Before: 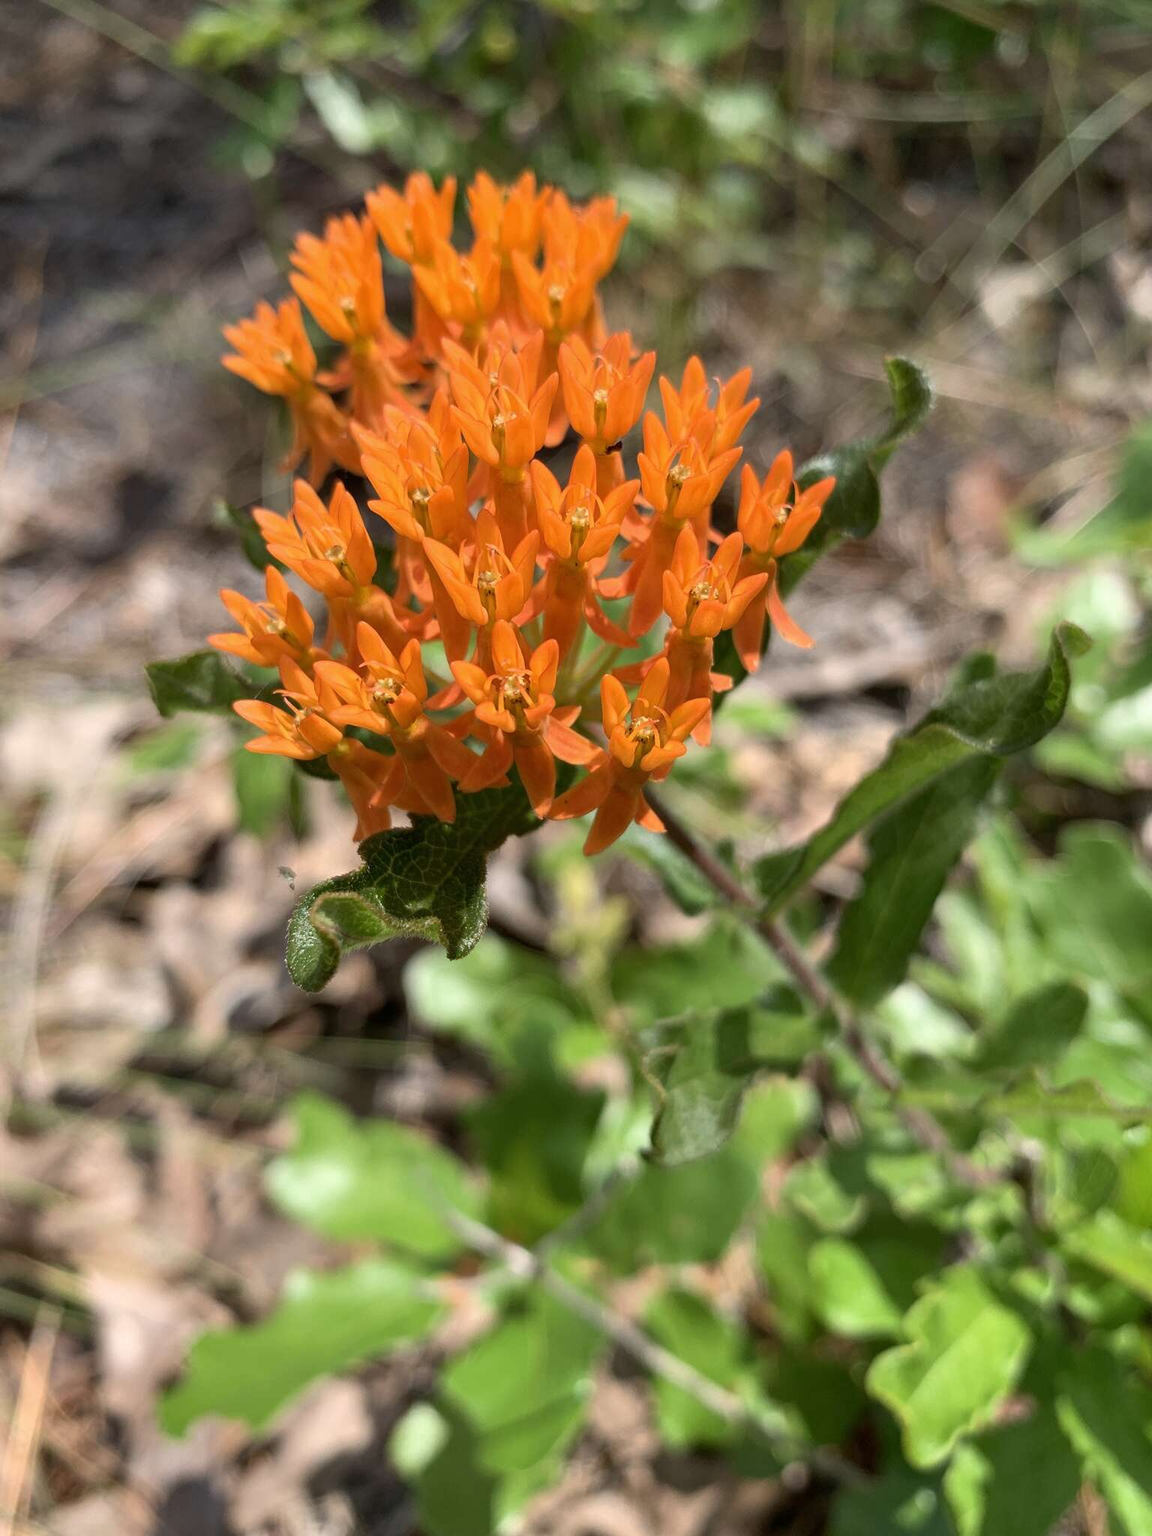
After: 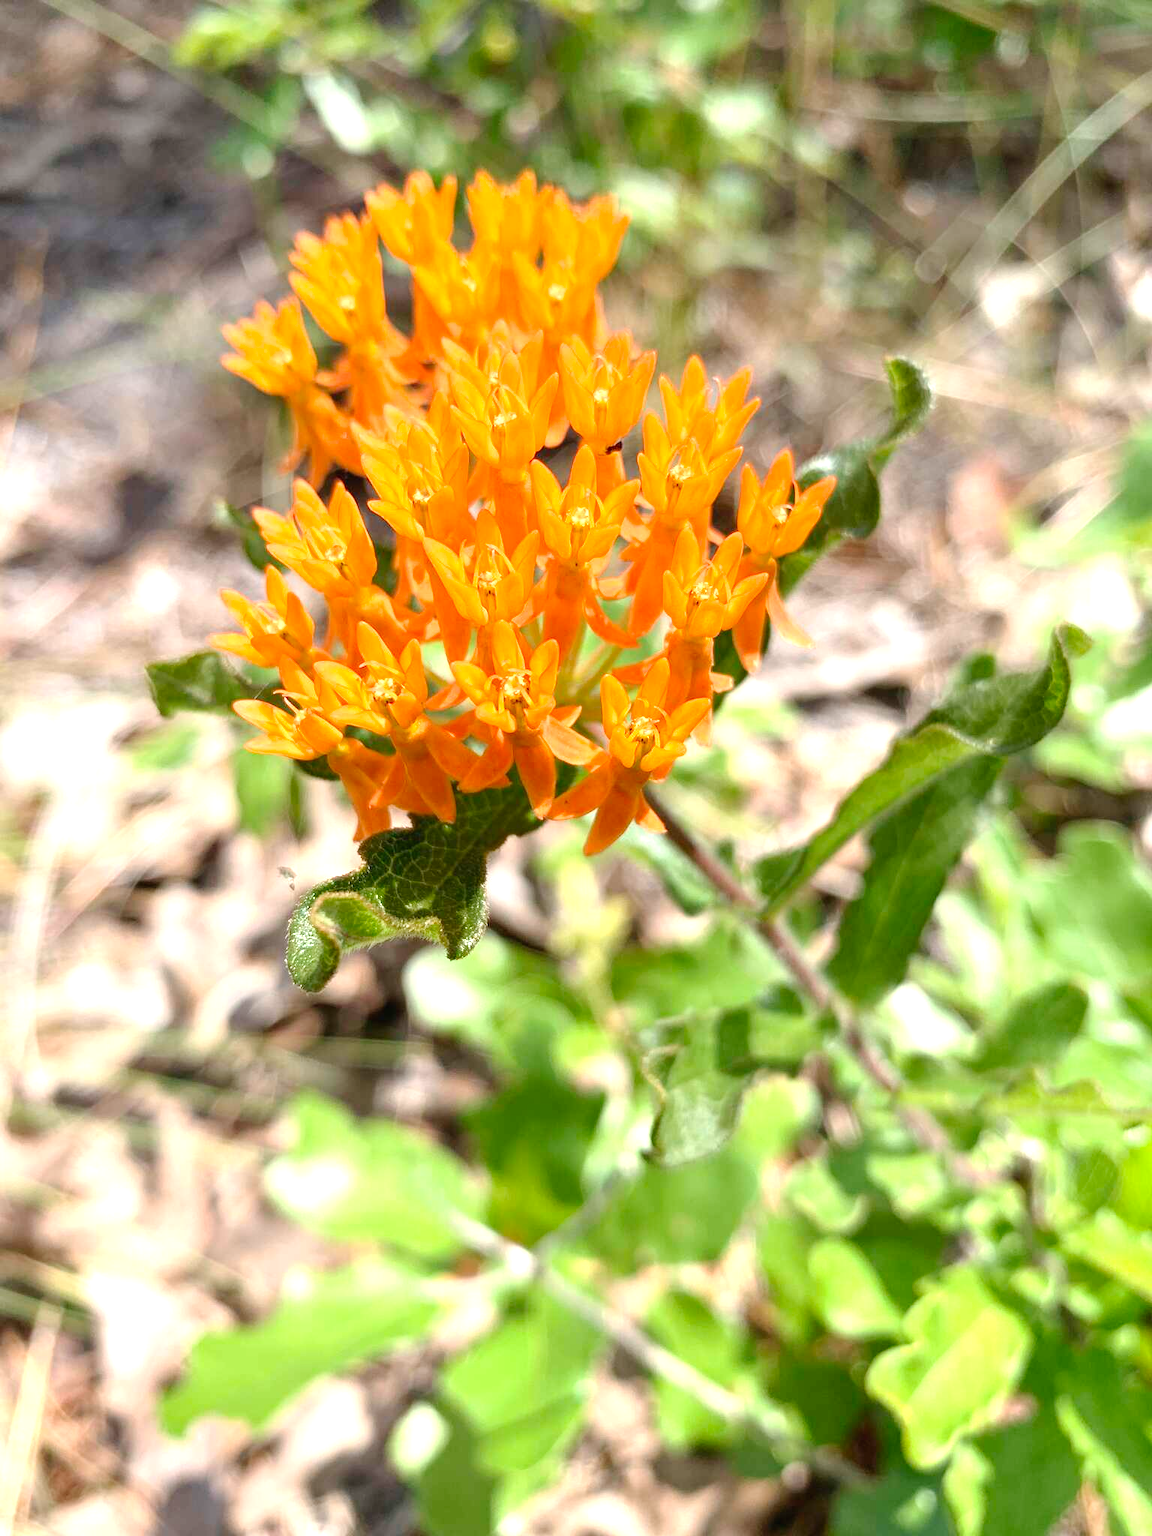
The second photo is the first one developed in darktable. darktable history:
tone curve: curves: ch0 [(0, 0.013) (0.036, 0.035) (0.274, 0.288) (0.504, 0.536) (0.844, 0.84) (1, 0.97)]; ch1 [(0, 0) (0.389, 0.403) (0.462, 0.48) (0.499, 0.5) (0.522, 0.534) (0.567, 0.588) (0.626, 0.645) (0.749, 0.781) (1, 1)]; ch2 [(0, 0) (0.457, 0.486) (0.5, 0.501) (0.533, 0.539) (0.599, 0.6) (0.704, 0.732) (1, 1)], preserve colors none
exposure: black level correction 0, exposure 1.3 EV, compensate highlight preservation false
